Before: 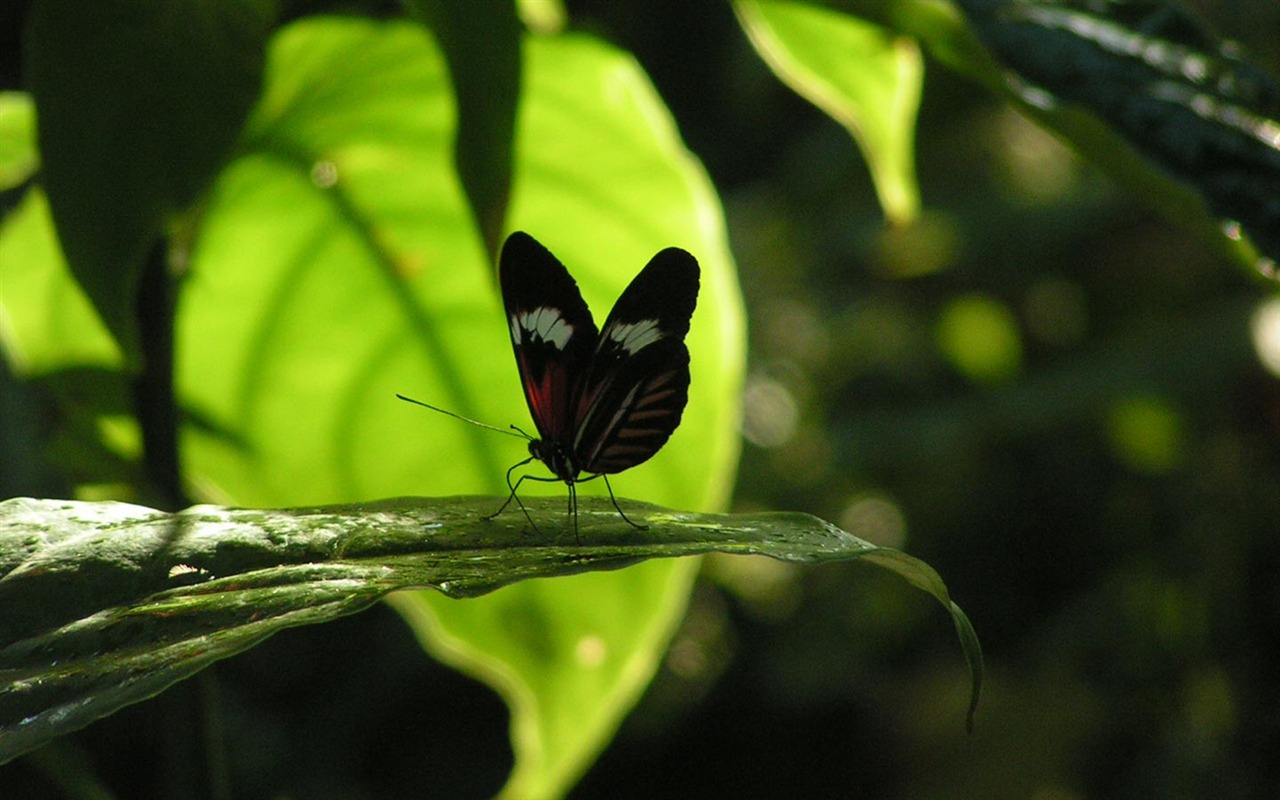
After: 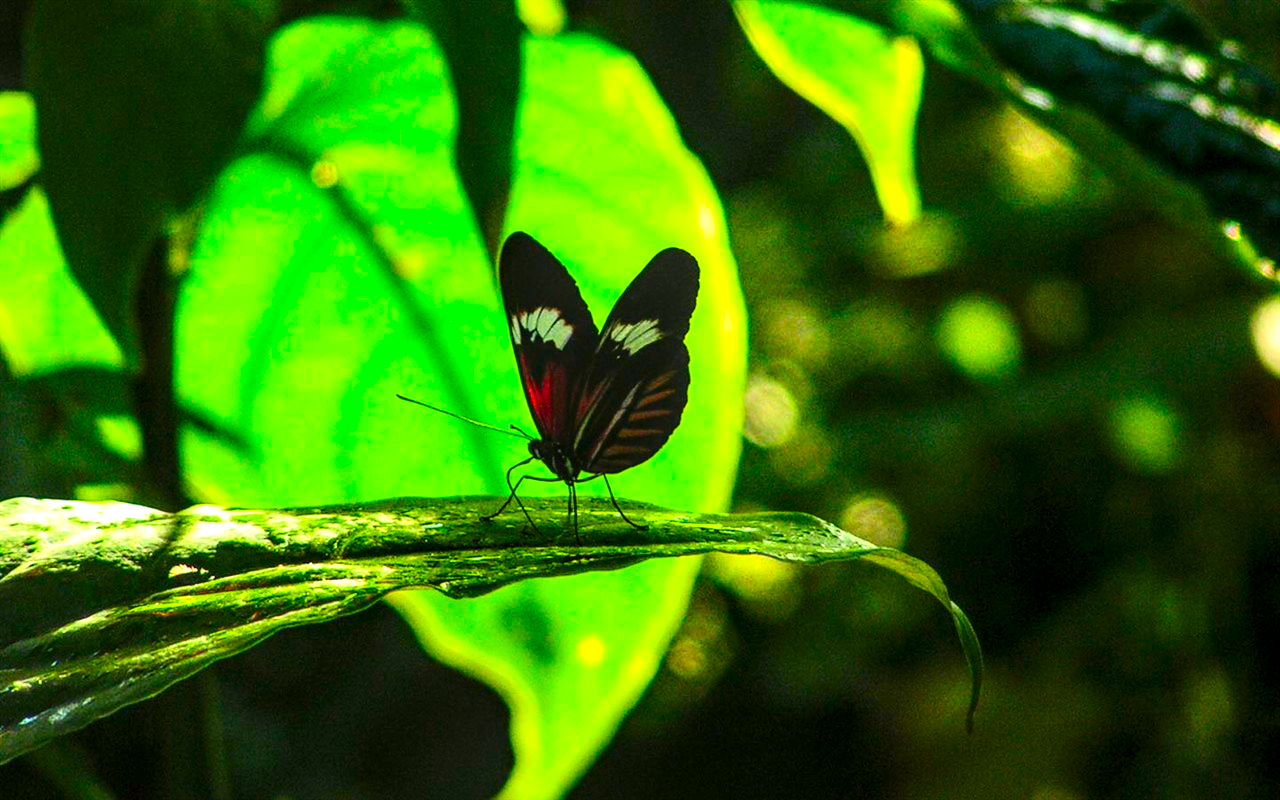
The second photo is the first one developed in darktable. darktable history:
local contrast: highlights 21%, detail 150%
contrast brightness saturation: contrast 0.258, brightness 0.013, saturation 0.882
levels: mode automatic, levels [0.062, 0.494, 0.925]
exposure: exposure 1.056 EV, compensate highlight preservation false
